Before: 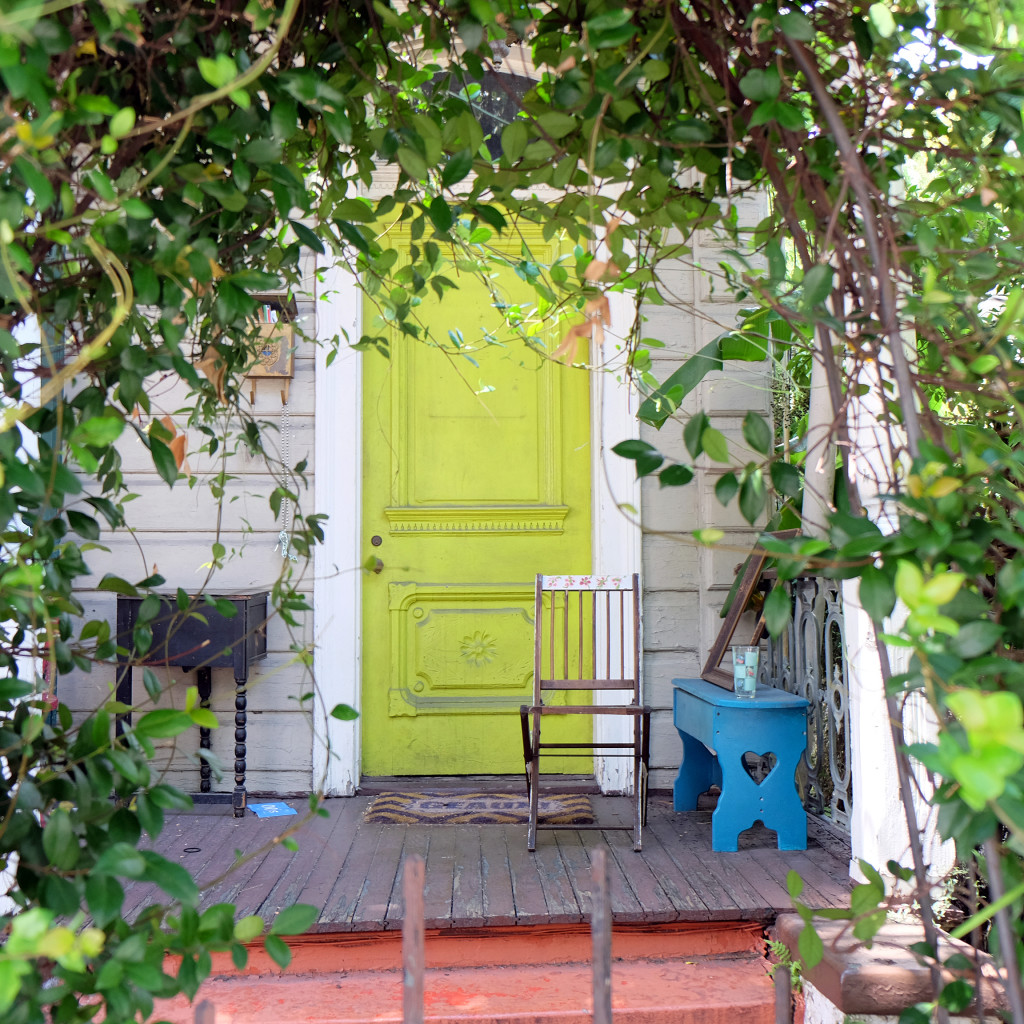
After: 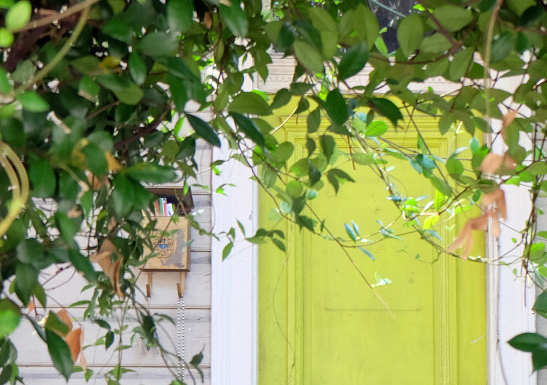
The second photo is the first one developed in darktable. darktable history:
crop: left 10.159%, top 10.508%, right 36.398%, bottom 51.88%
